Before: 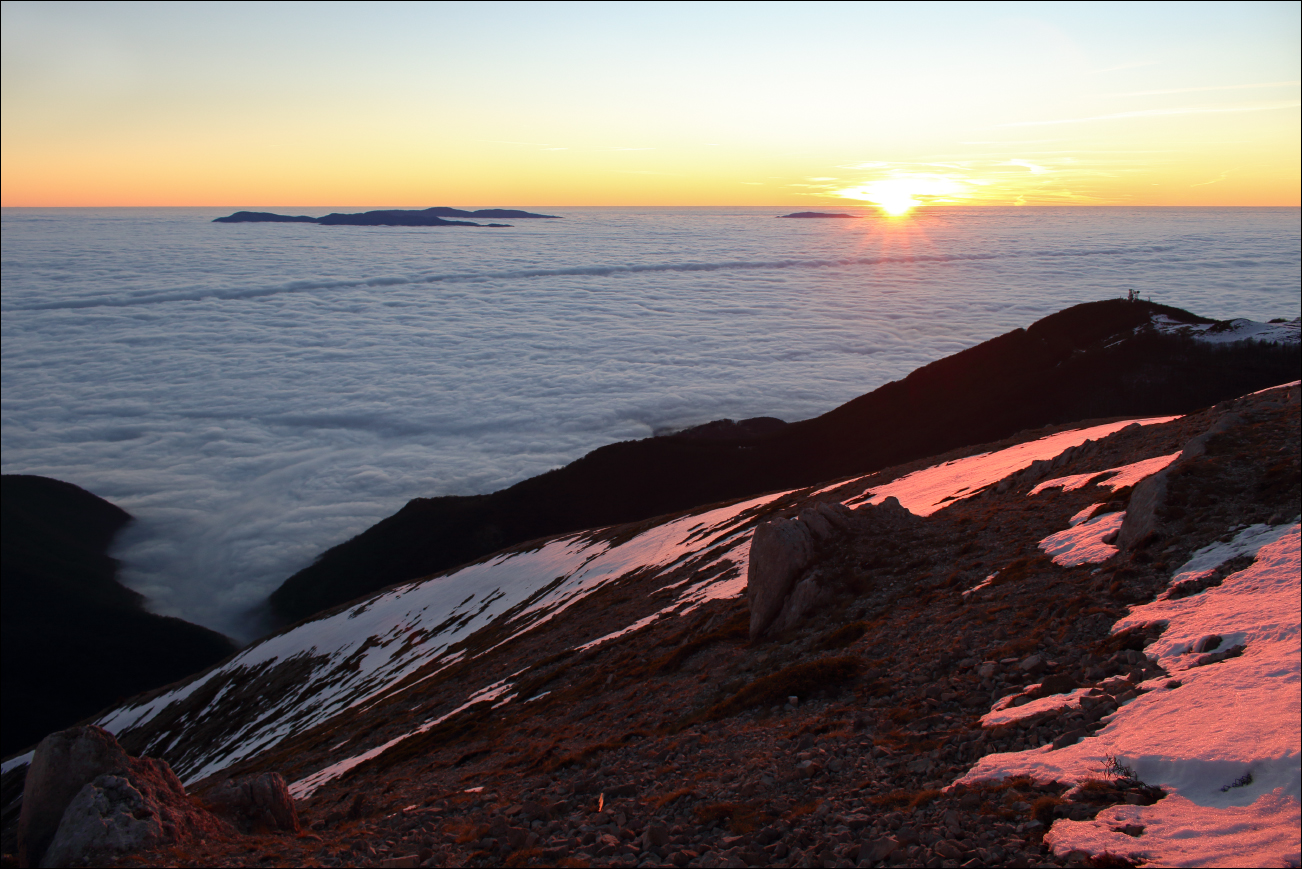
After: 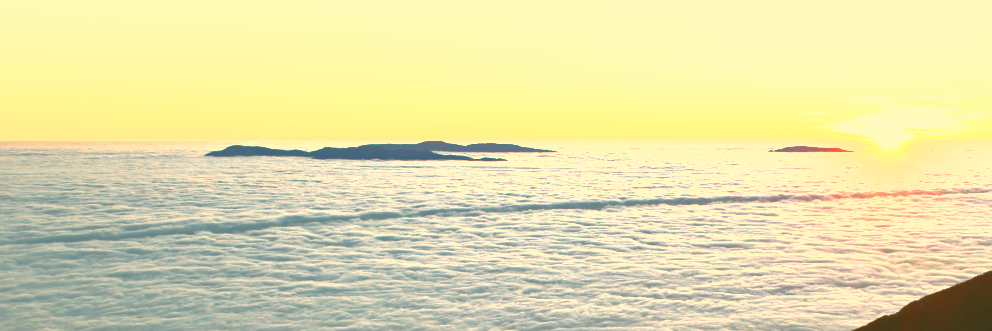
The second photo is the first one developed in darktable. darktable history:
exposure: black level correction 0, exposure 1.7 EV, compensate exposure bias true, compensate highlight preservation false
color correction: highlights a* 5.62, highlights b* 33.57, shadows a* -25.86, shadows b* 4.02
crop: left 0.579%, top 7.627%, right 23.167%, bottom 54.275%
shadows and highlights: on, module defaults
